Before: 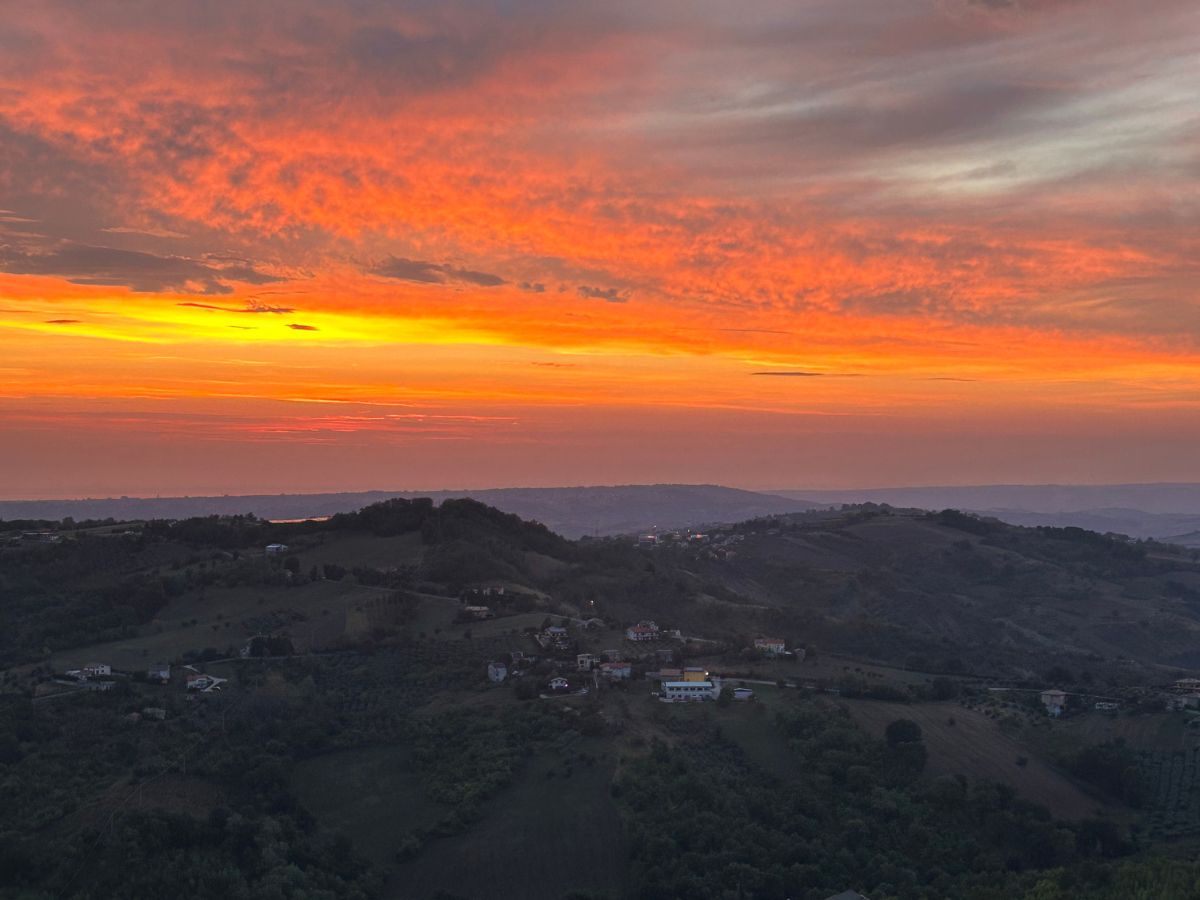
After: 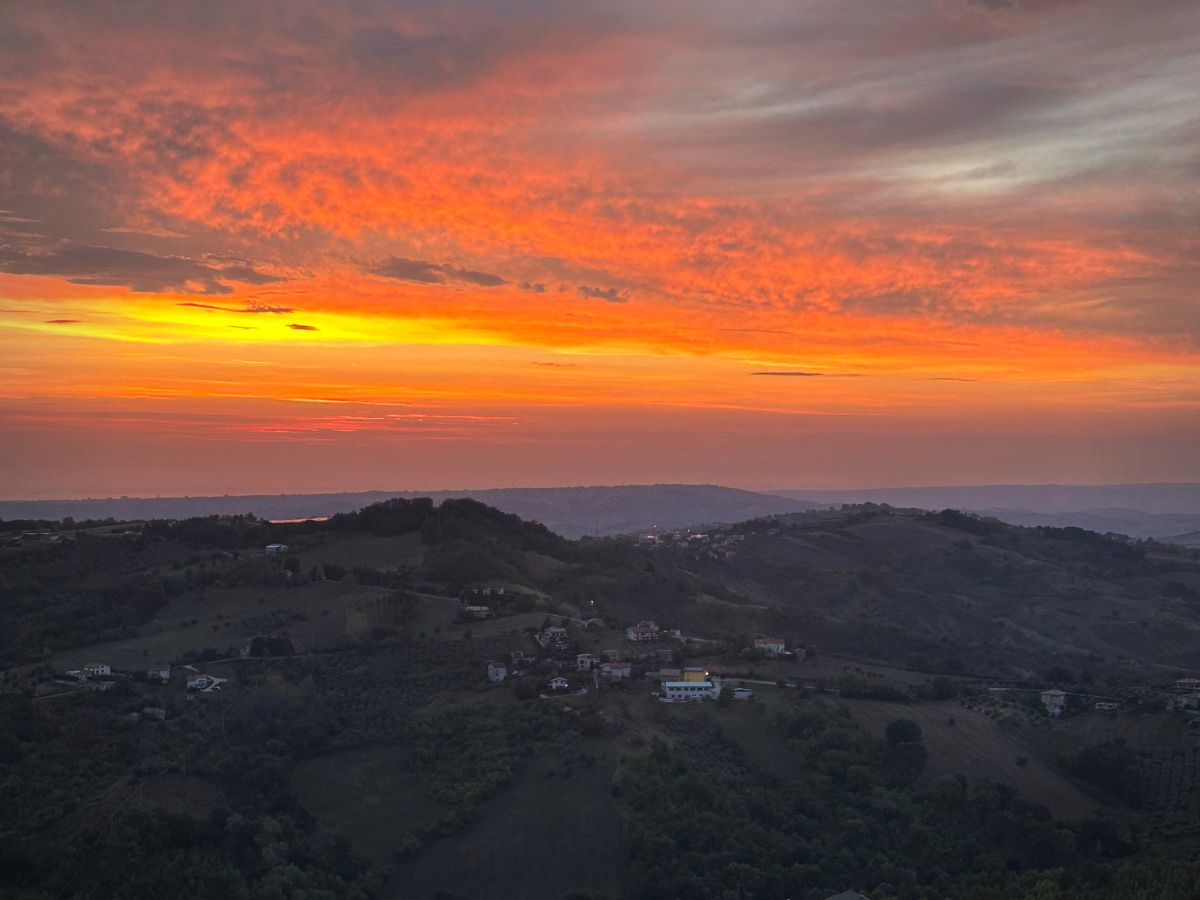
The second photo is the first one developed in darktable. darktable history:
vignetting: fall-off radius 60.99%, brightness -0.526, saturation -0.515
